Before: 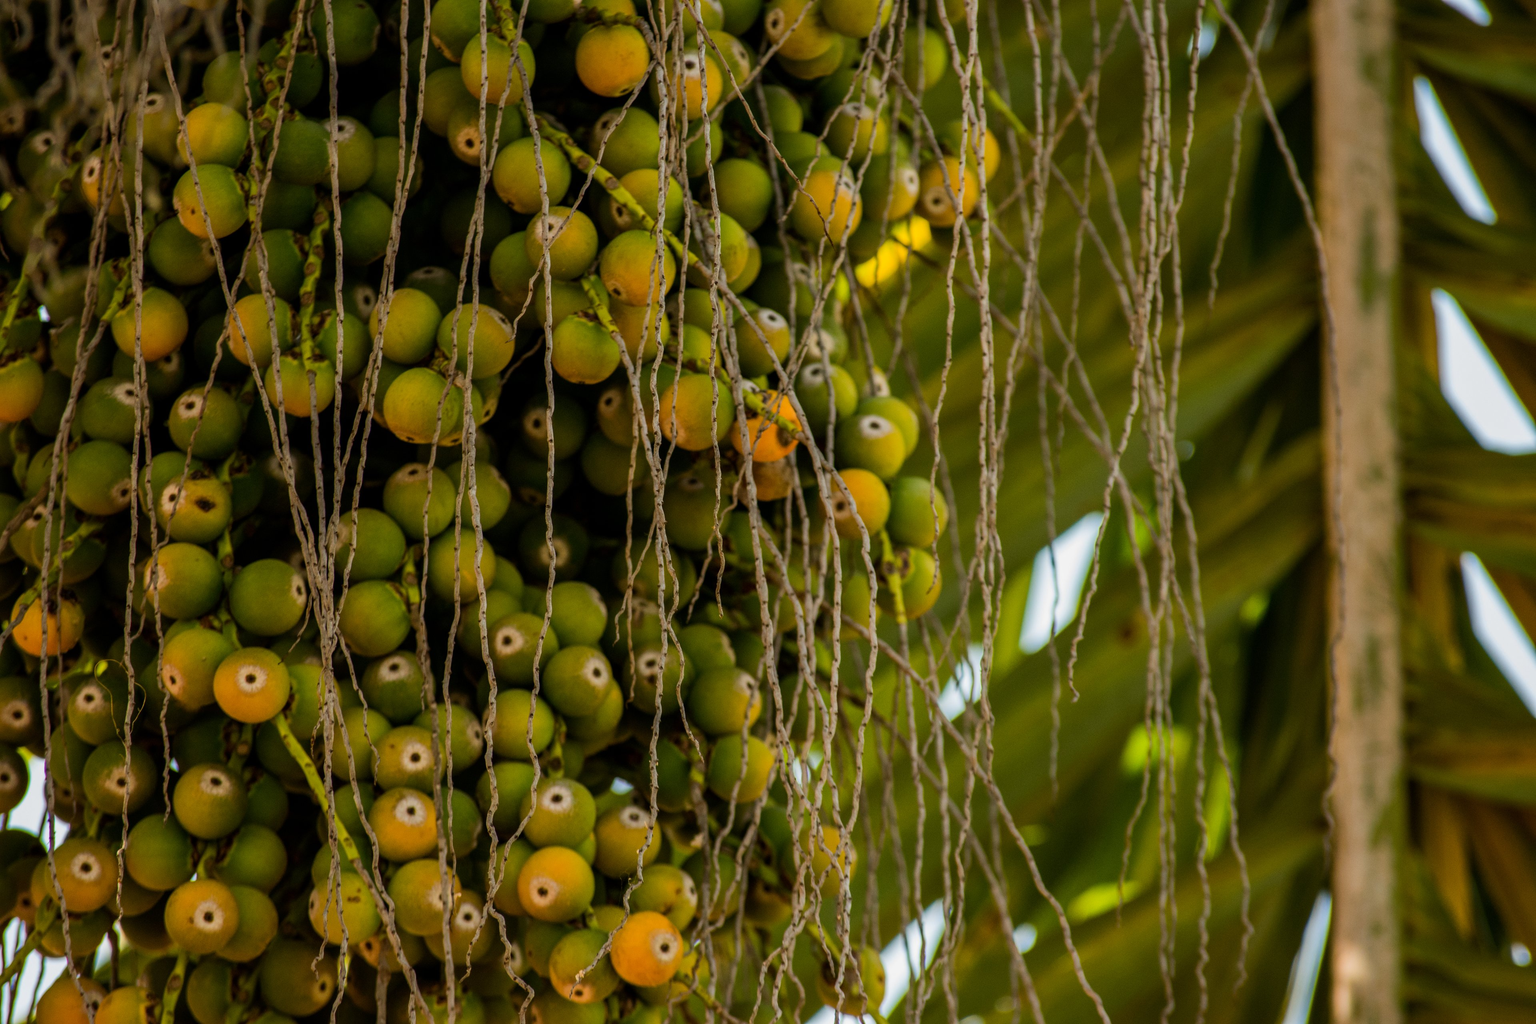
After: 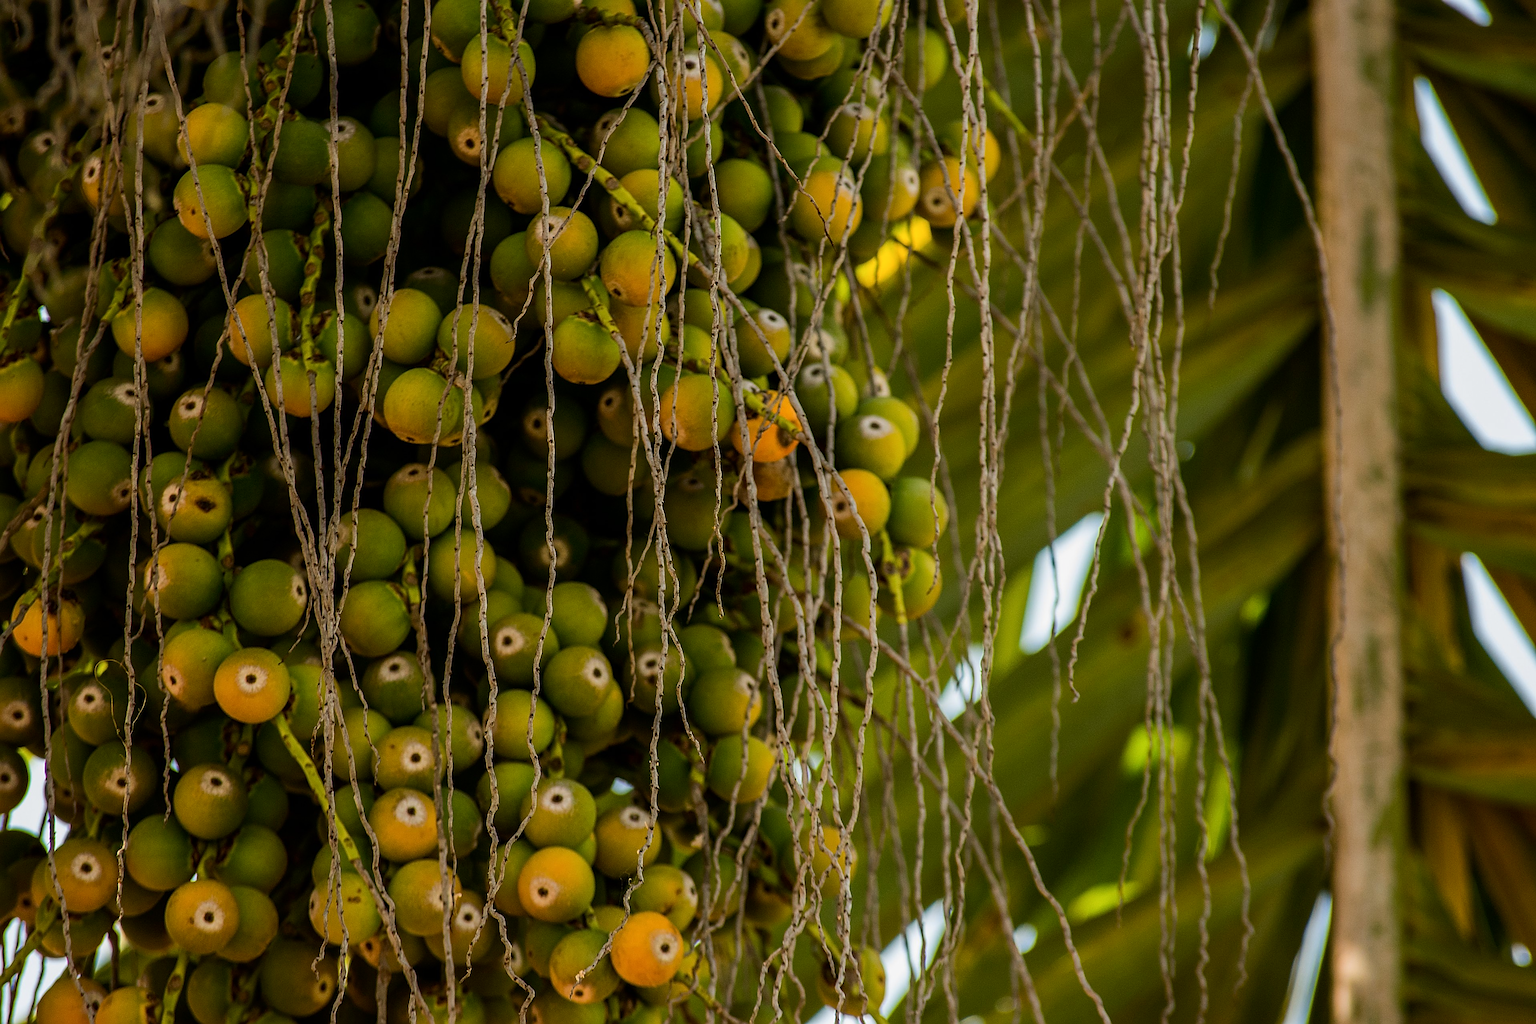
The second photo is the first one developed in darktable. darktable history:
sharpen: amount 1.009
shadows and highlights: shadows -30.84, highlights 30.07
